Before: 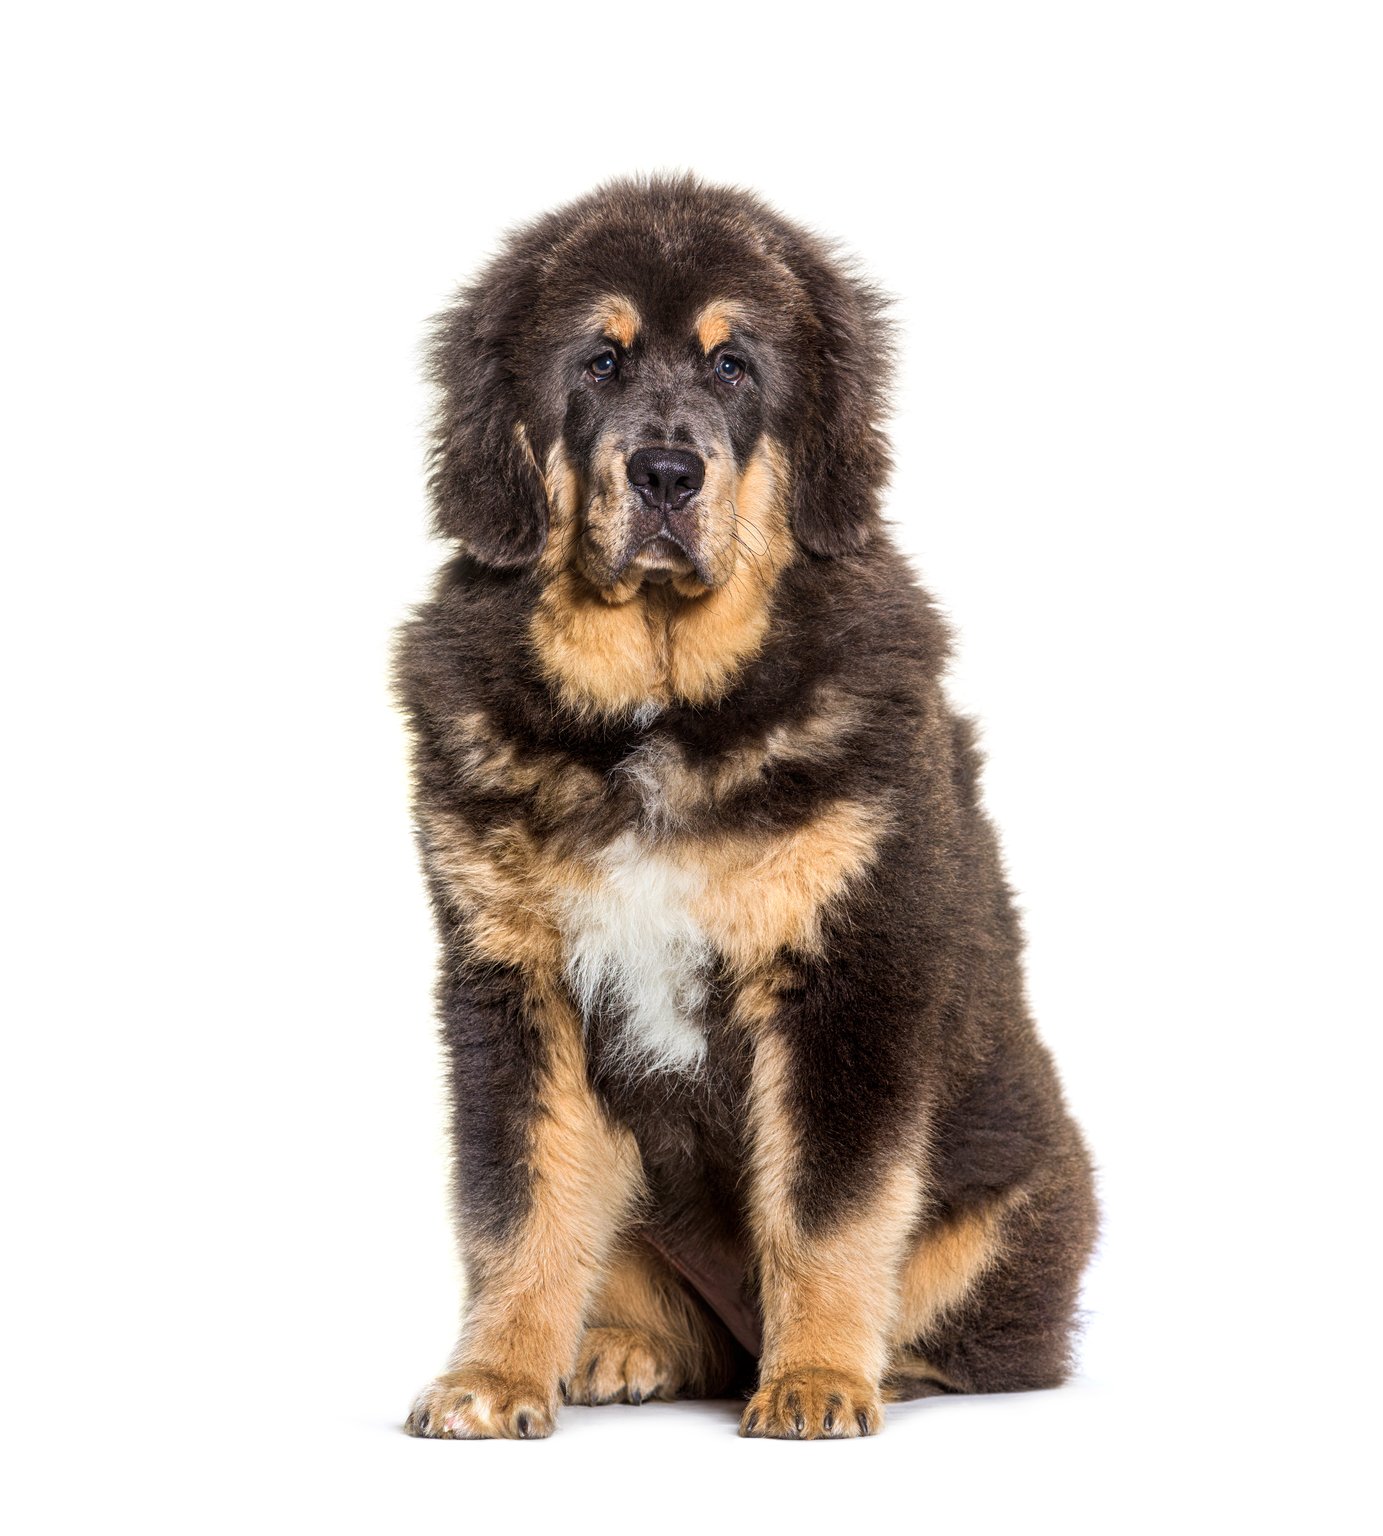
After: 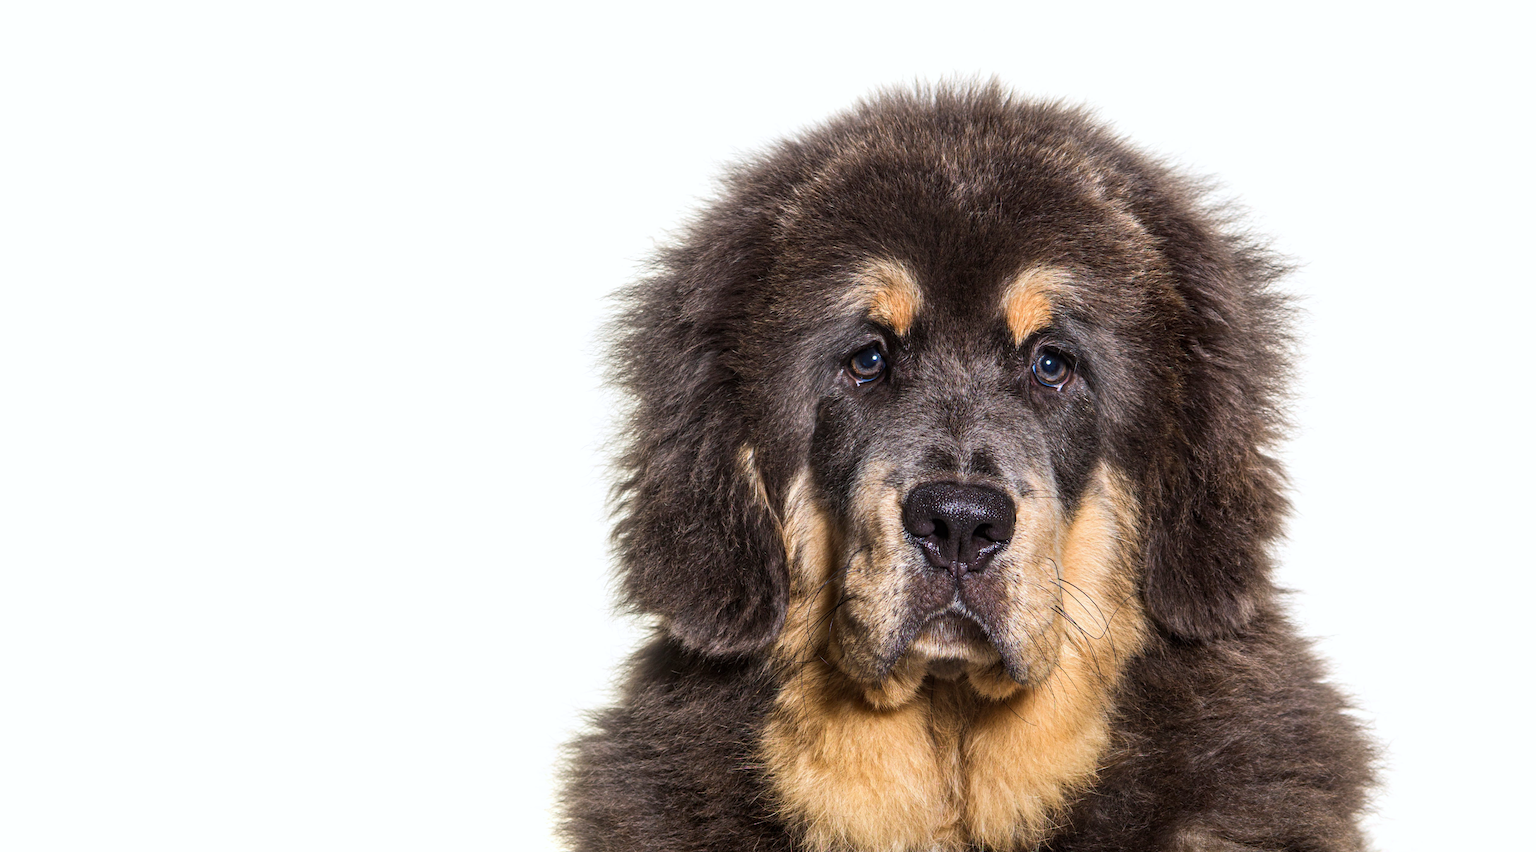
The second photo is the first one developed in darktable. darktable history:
white balance: red 0.988, blue 1.017
crop: left 0.579%, top 7.627%, right 23.167%, bottom 54.275%
haze removal: compatibility mode true, adaptive false
